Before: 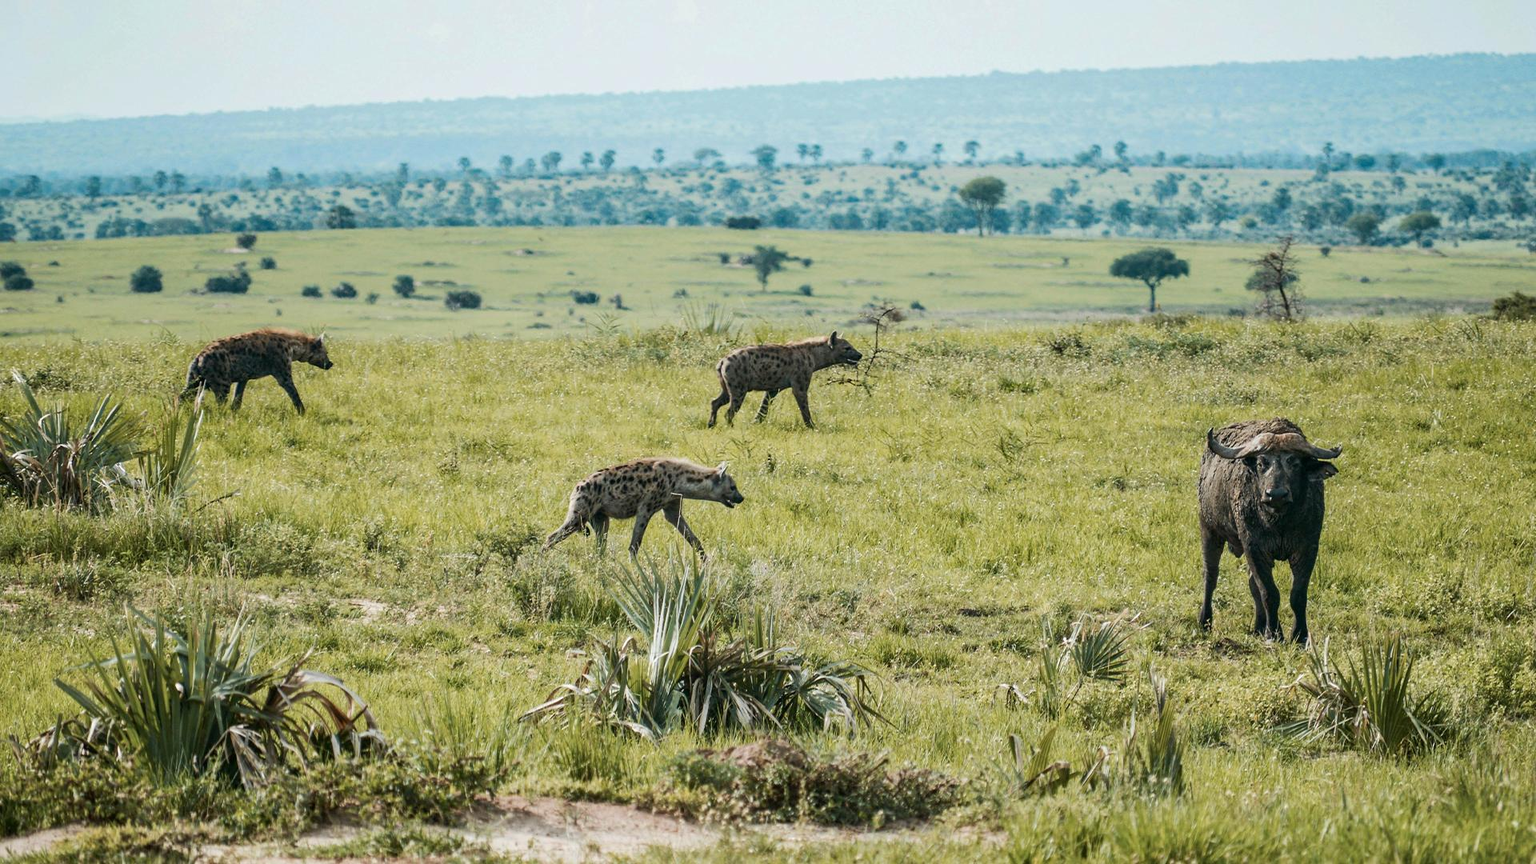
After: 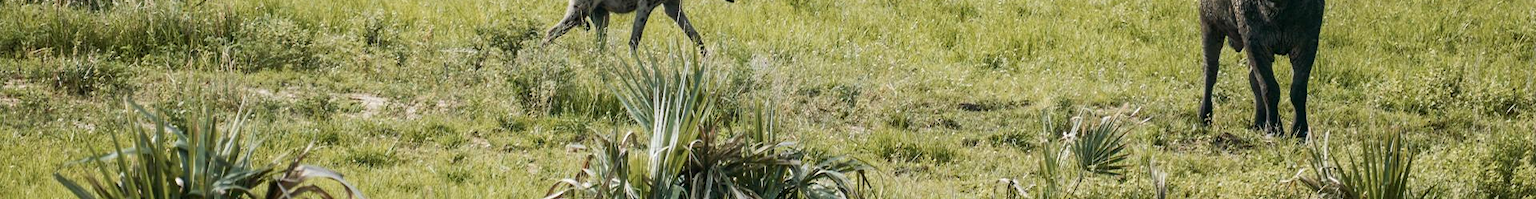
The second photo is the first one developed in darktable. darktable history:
crop and rotate: top 58.549%, bottom 18.349%
